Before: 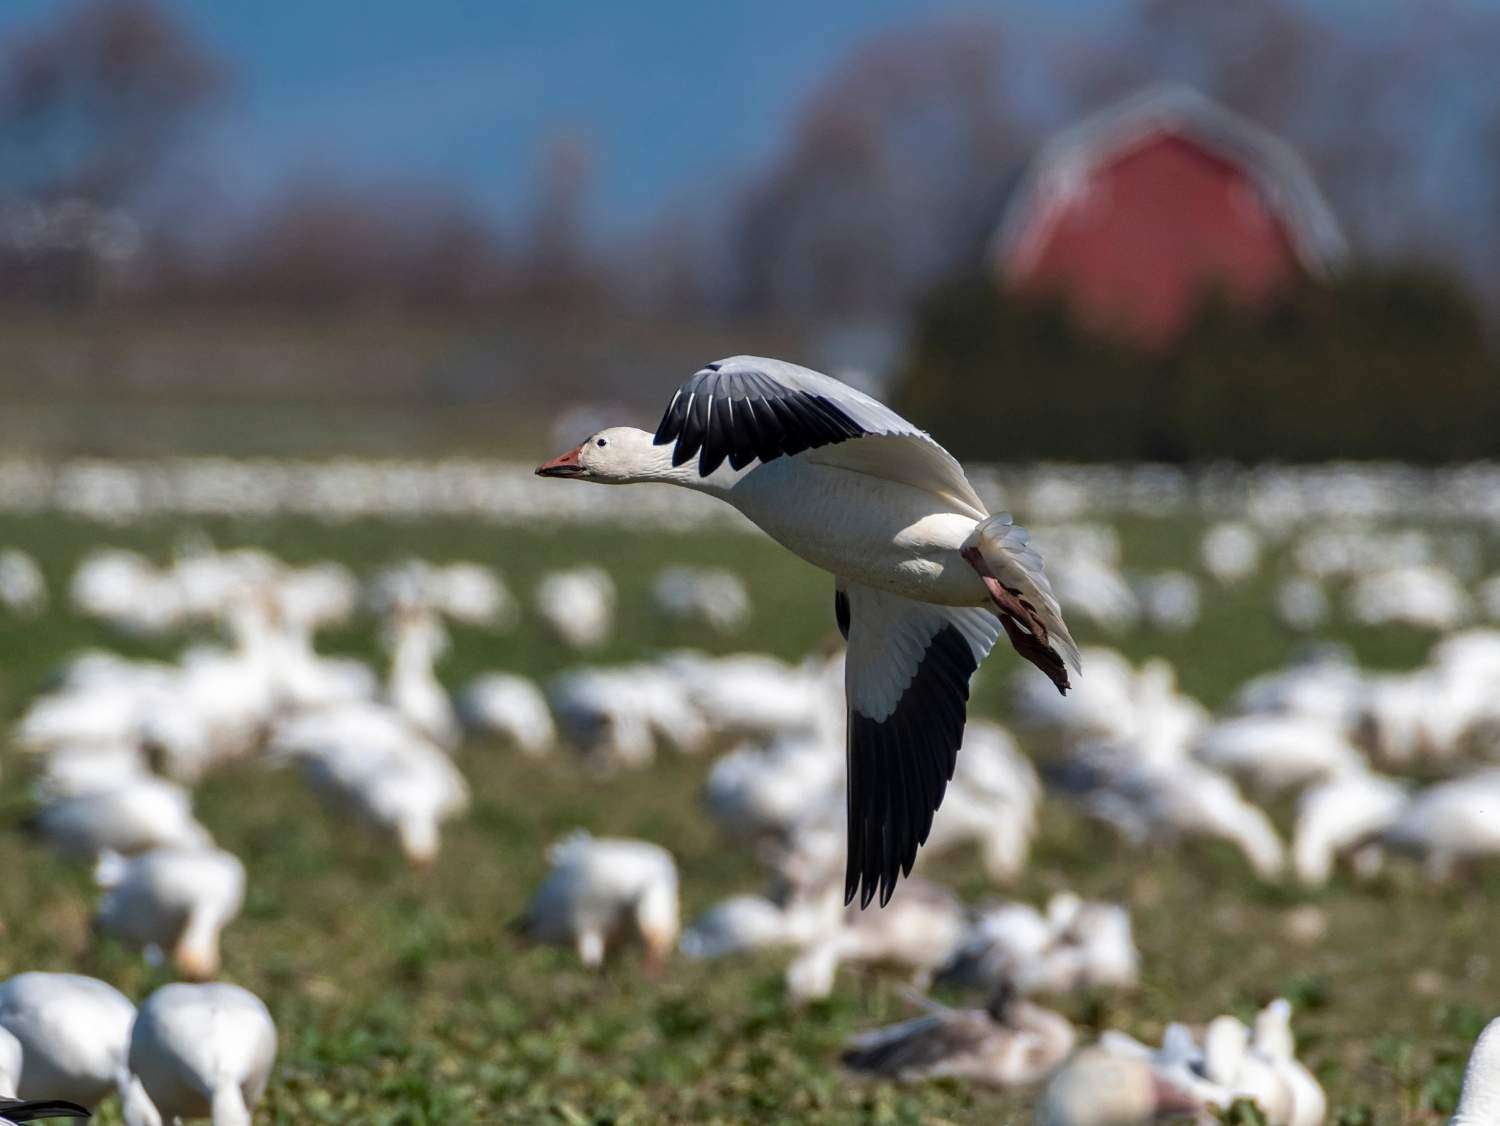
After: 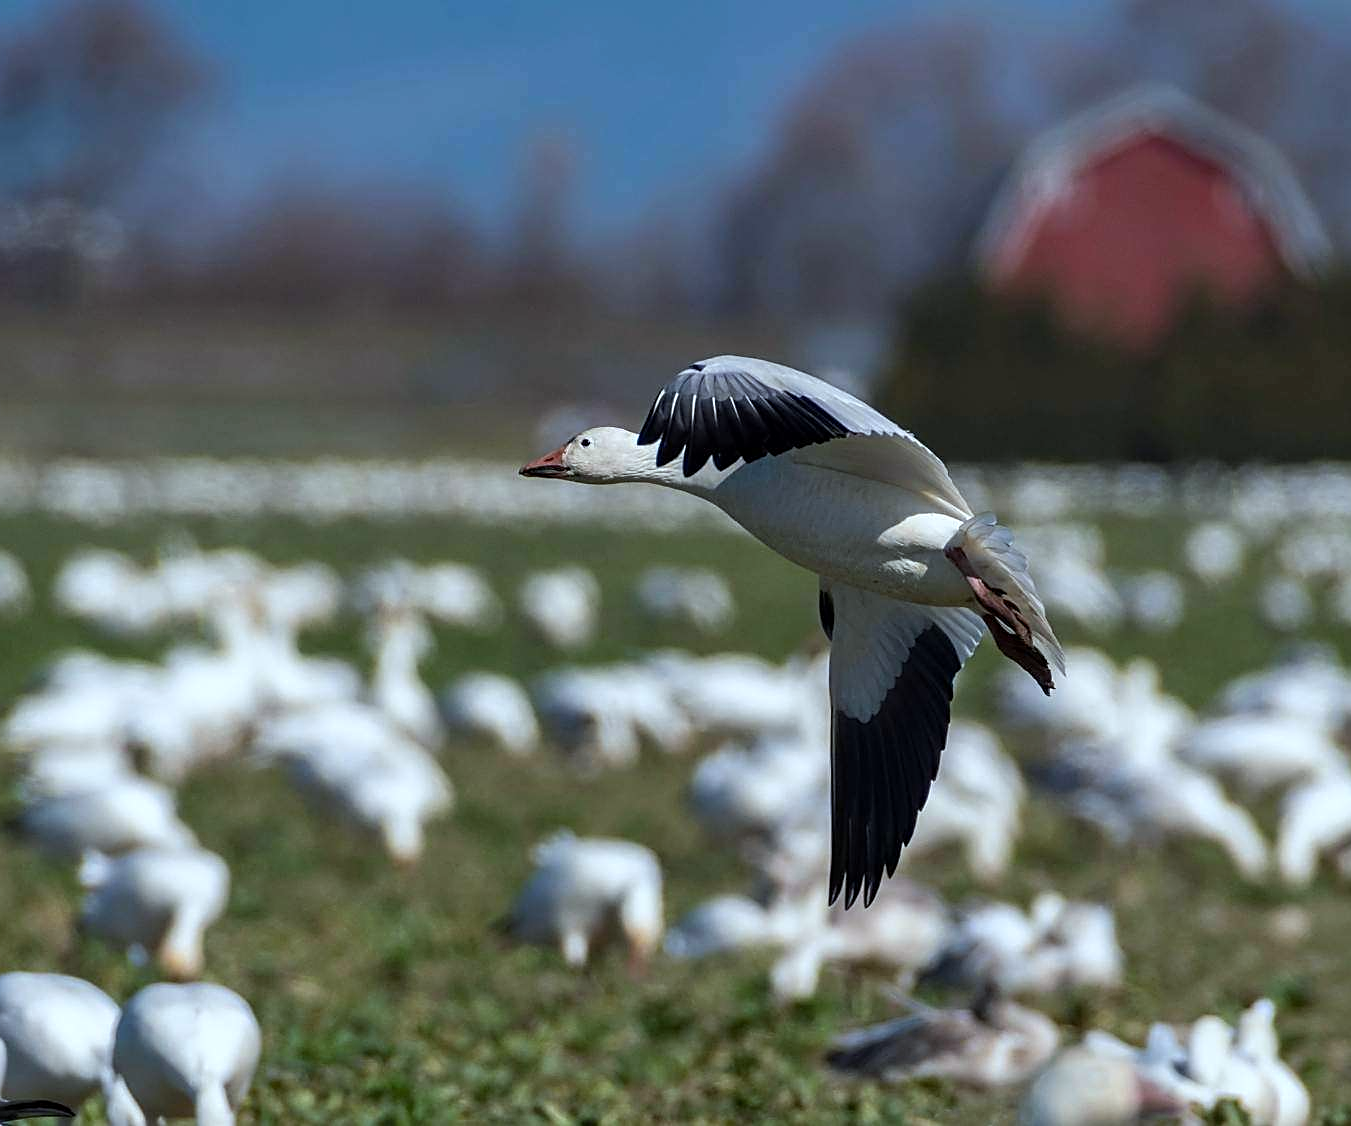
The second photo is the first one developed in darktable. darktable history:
crop and rotate: left 1.088%, right 8.807%
white balance: red 0.925, blue 1.046
sharpen: on, module defaults
